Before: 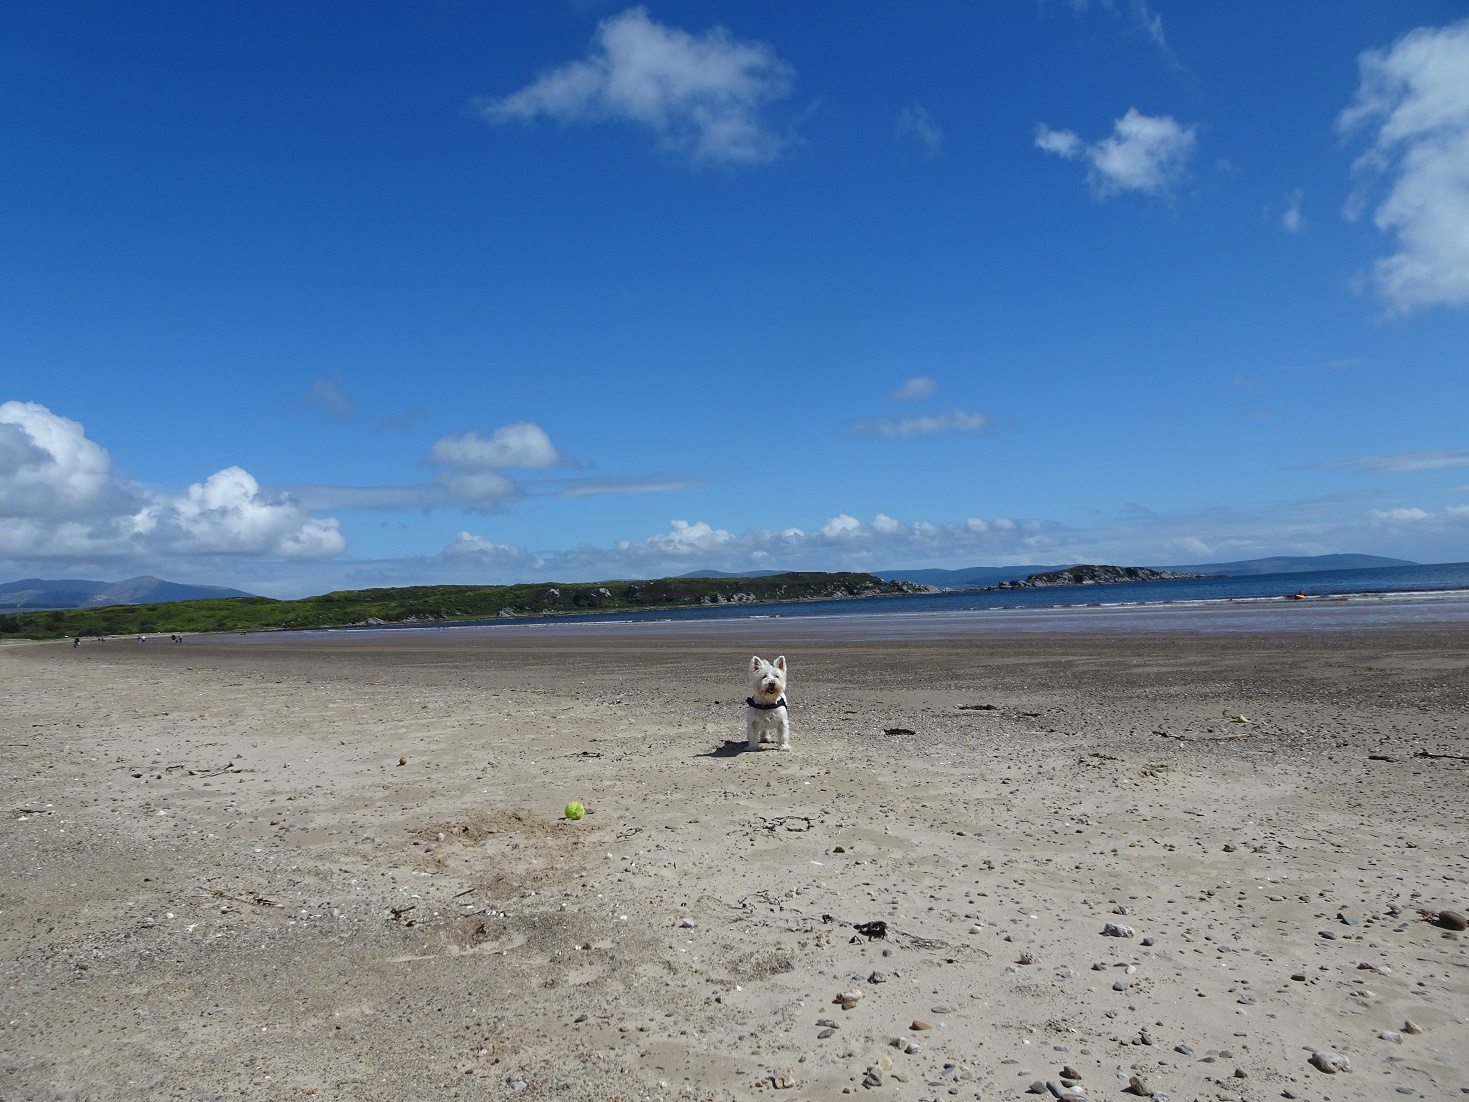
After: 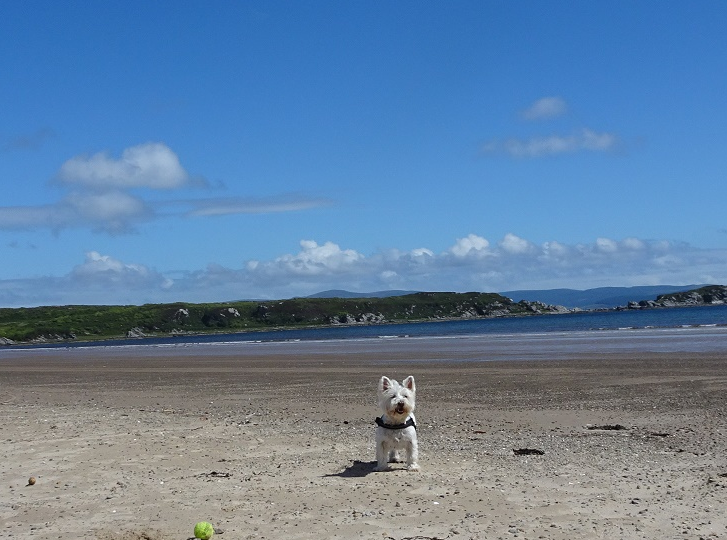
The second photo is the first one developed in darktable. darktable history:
crop: left 25.308%, top 25.46%, right 25.194%, bottom 25.449%
